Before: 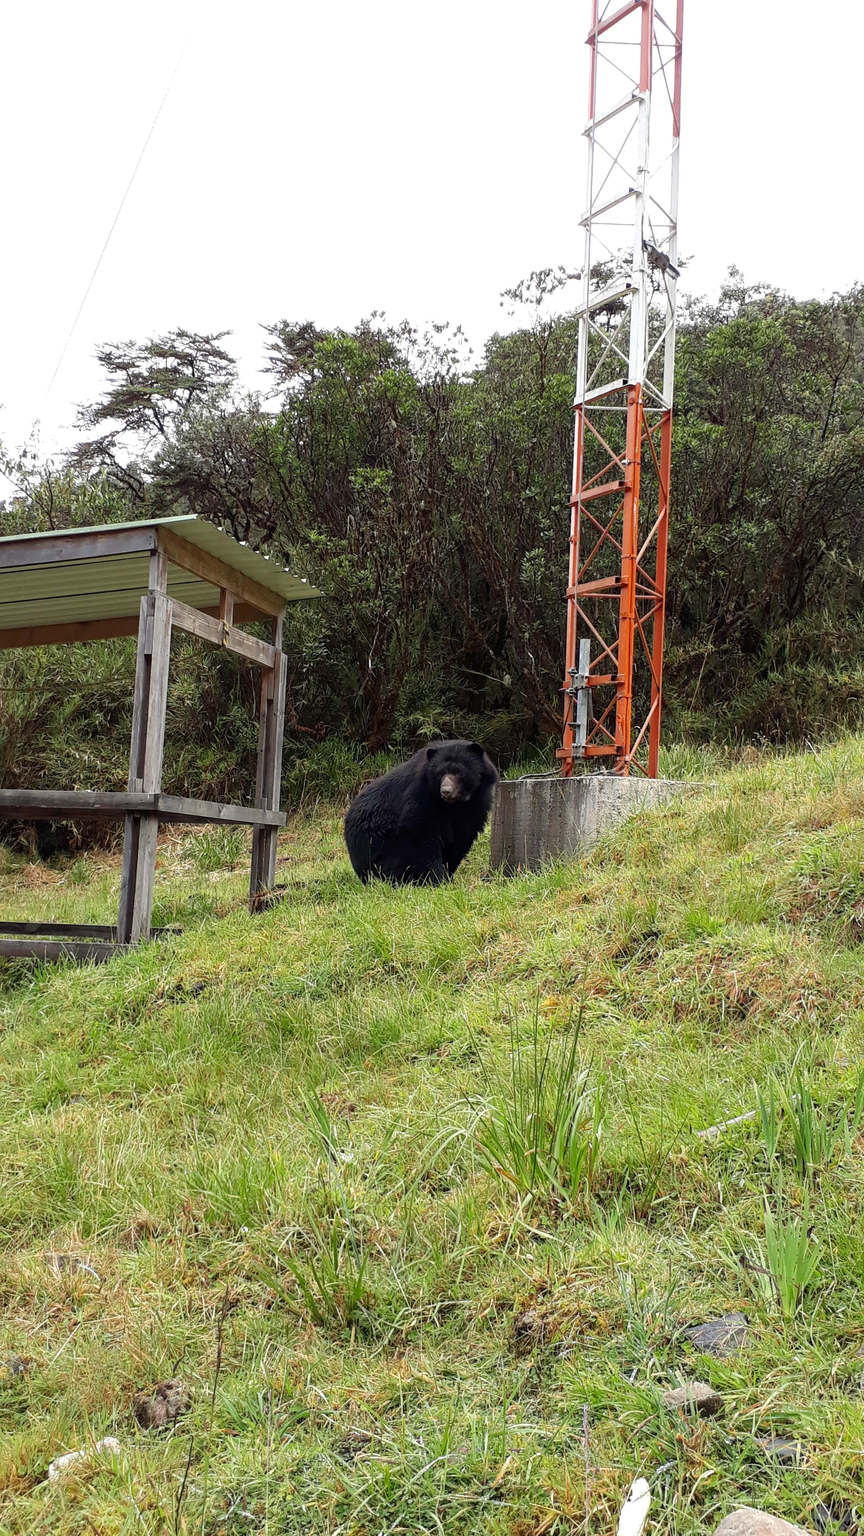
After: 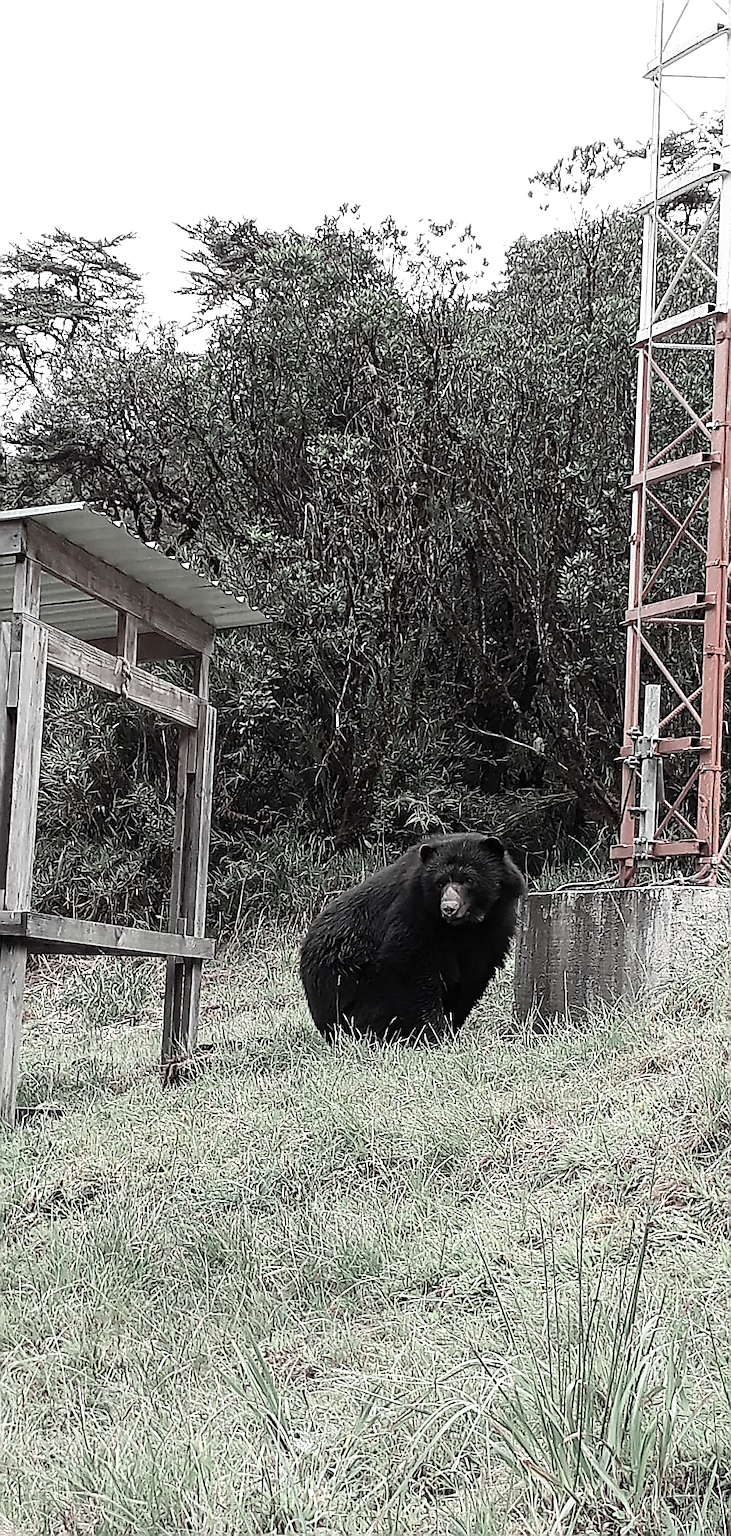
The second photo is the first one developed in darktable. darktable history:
crop: left 16.202%, top 11.208%, right 26.045%, bottom 20.557%
color contrast: green-magenta contrast 0.3, blue-yellow contrast 0.15
contrast brightness saturation: contrast 0.2, brightness 0.16, saturation 0.22
sharpen: amount 2
